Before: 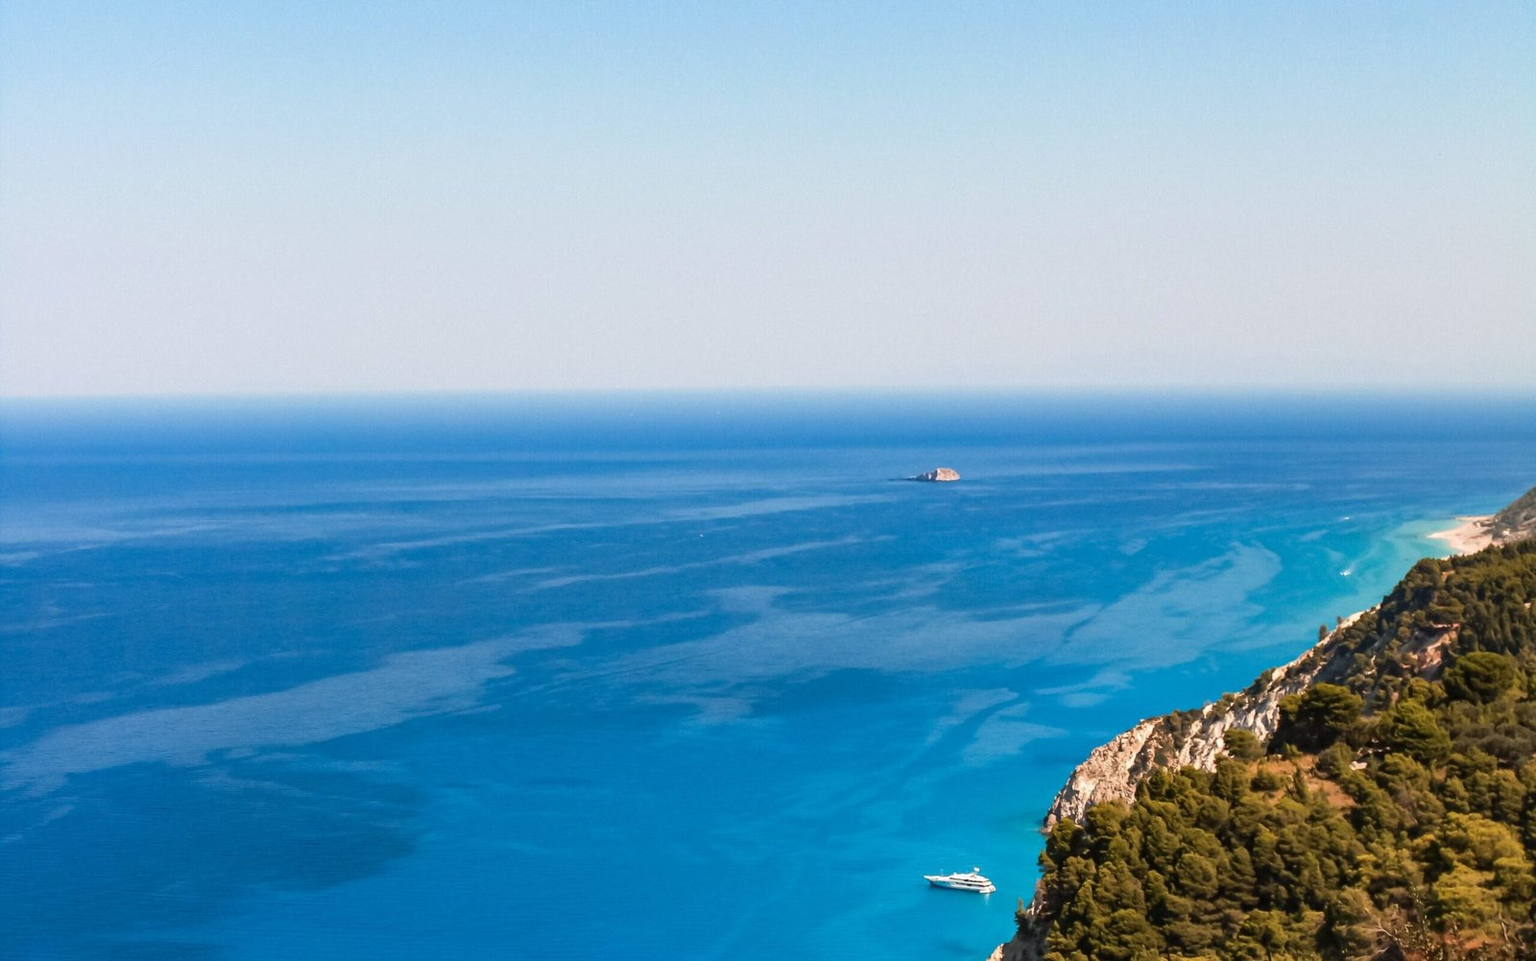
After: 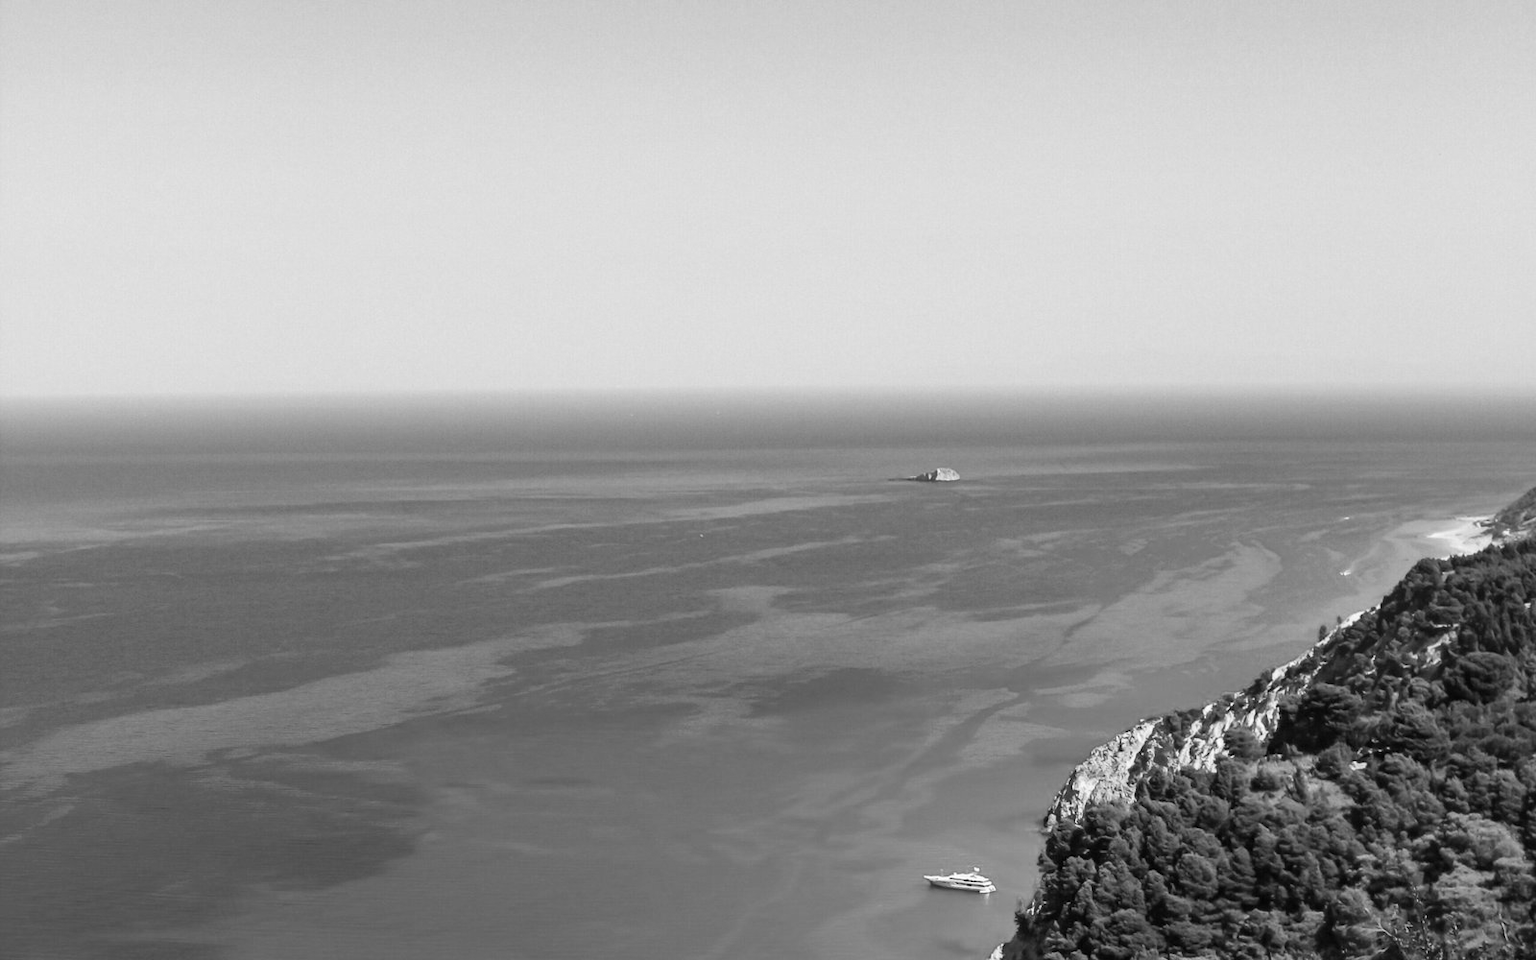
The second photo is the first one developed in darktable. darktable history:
contrast brightness saturation: contrast 0.09, saturation 0.28
monochrome: on, module defaults
bloom: size 3%, threshold 100%, strength 0%
